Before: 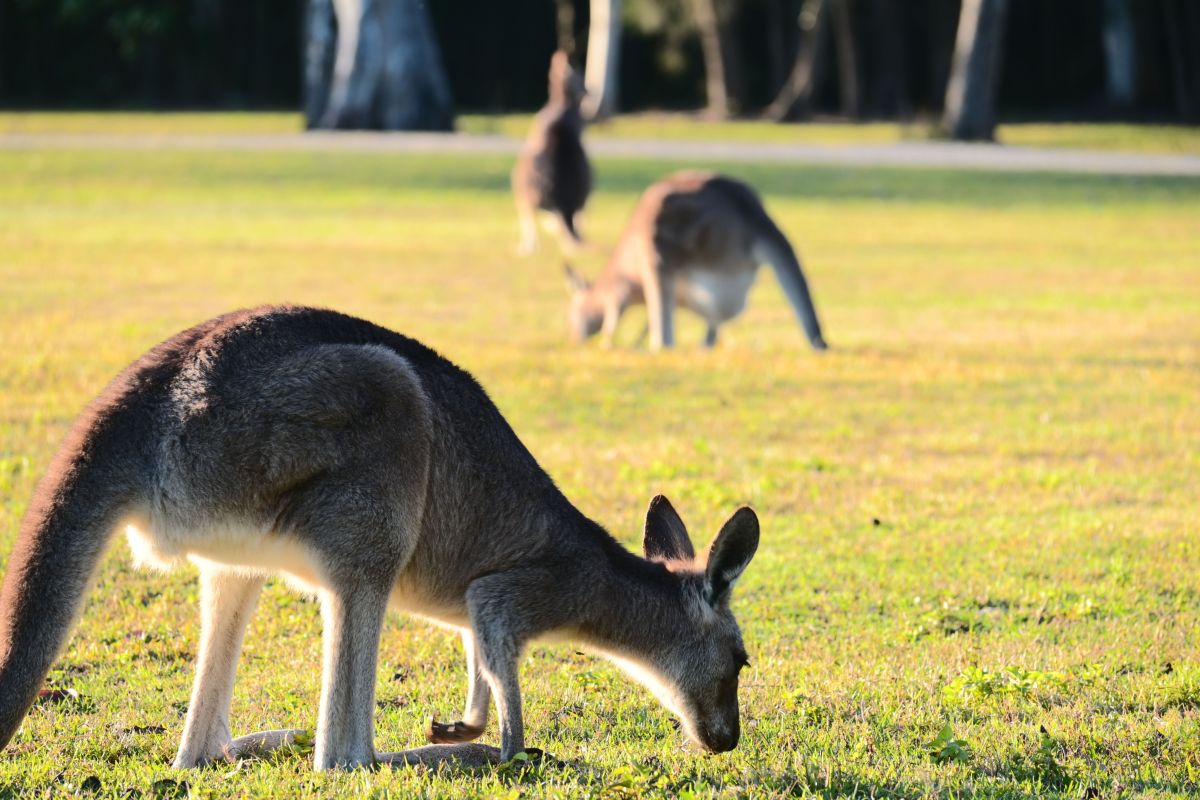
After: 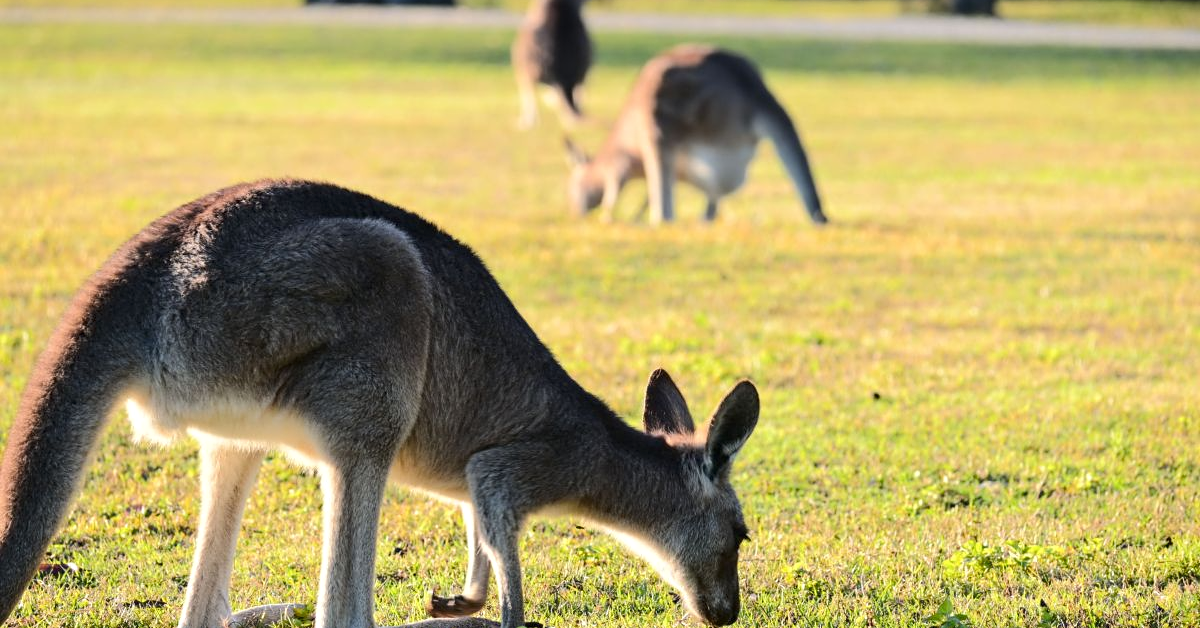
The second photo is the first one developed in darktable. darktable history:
color balance rgb: perceptual saturation grading › global saturation -0.141%, perceptual saturation grading › mid-tones 11.65%
crop and rotate: top 15.871%, bottom 5.513%
contrast equalizer: octaves 7, y [[0.502, 0.505, 0.512, 0.529, 0.564, 0.588], [0.5 ×6], [0.502, 0.505, 0.512, 0.529, 0.564, 0.588], [0, 0.001, 0.001, 0.004, 0.008, 0.011], [0, 0.001, 0.001, 0.004, 0.008, 0.011]]
